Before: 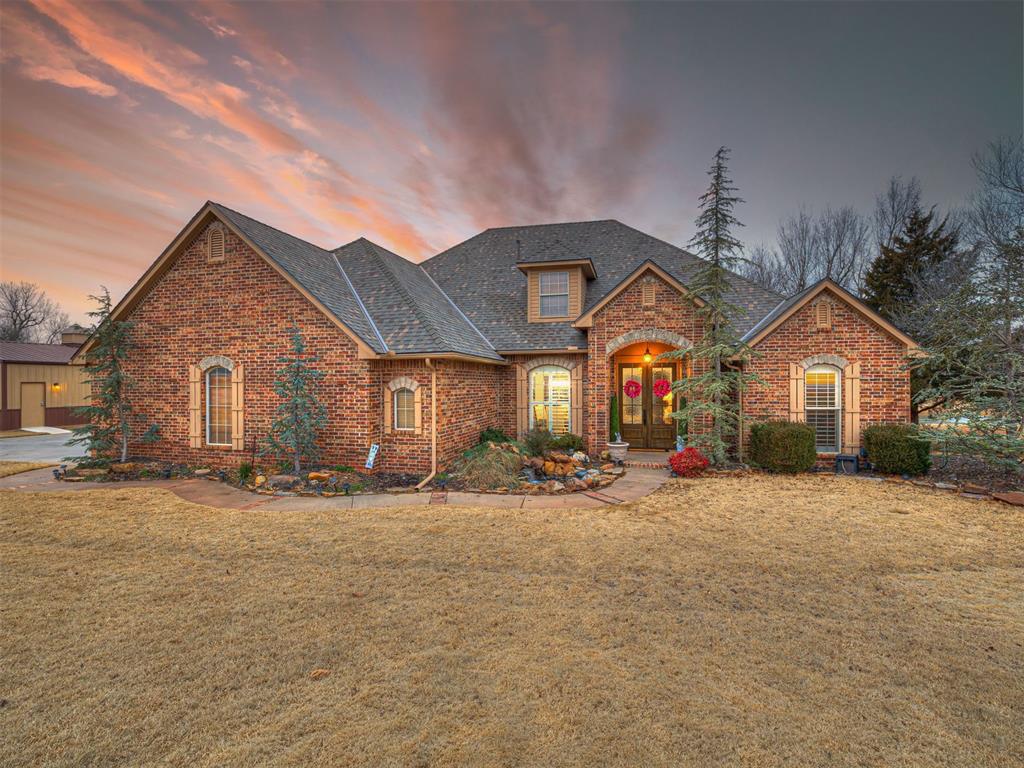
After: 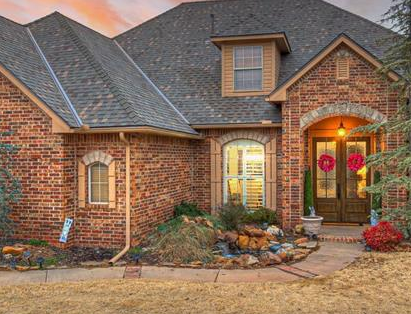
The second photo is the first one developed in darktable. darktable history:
crop: left 29.905%, top 29.502%, right 29.92%, bottom 29.556%
